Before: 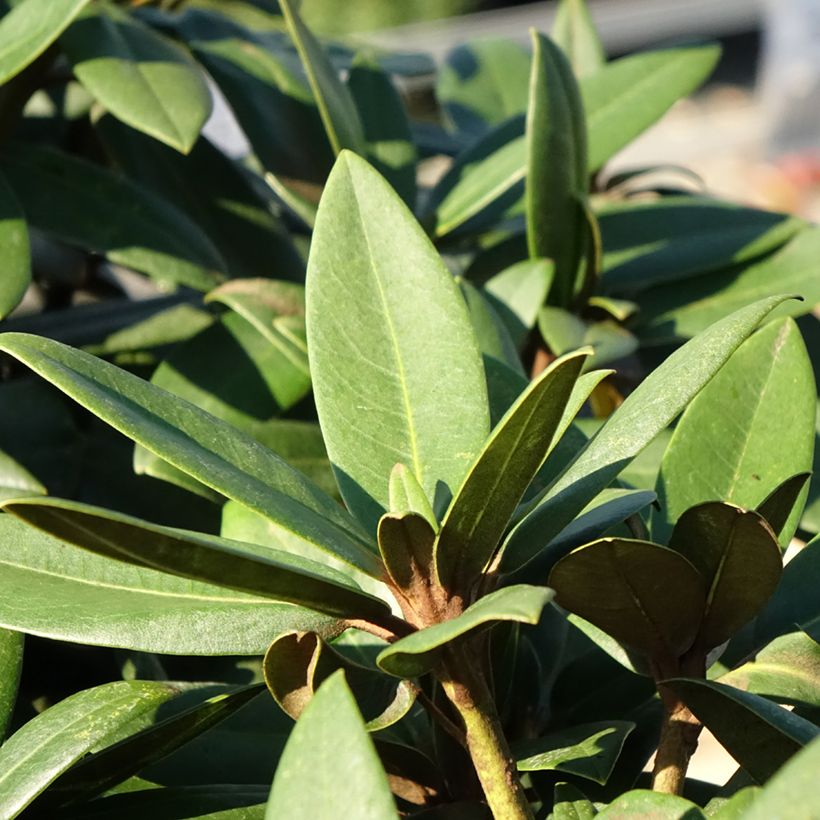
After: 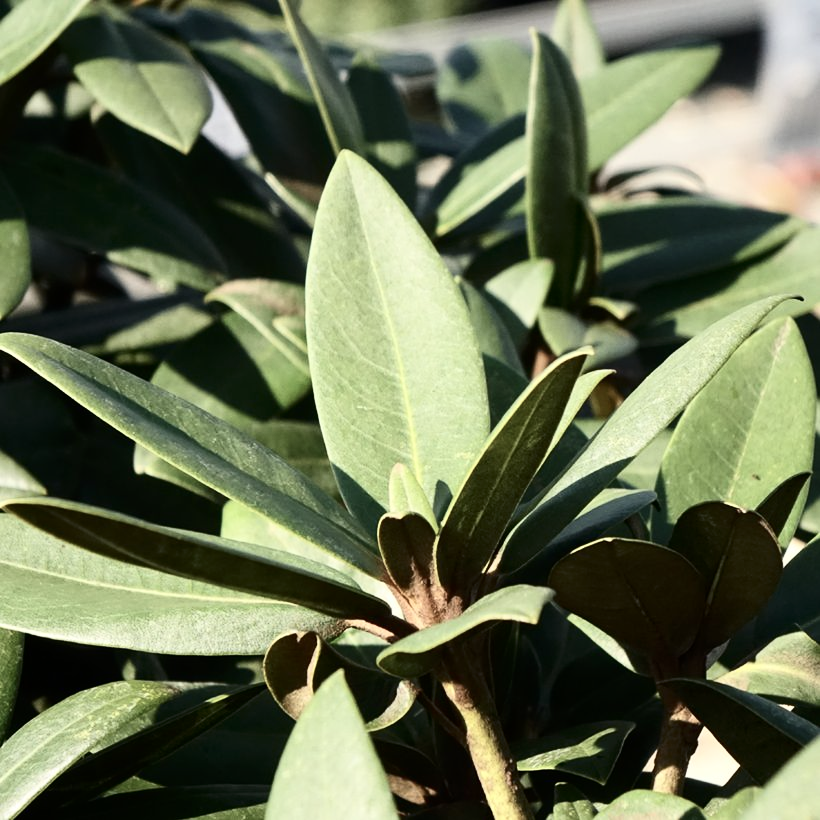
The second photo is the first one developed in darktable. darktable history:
contrast brightness saturation: contrast 0.246, saturation -0.318
